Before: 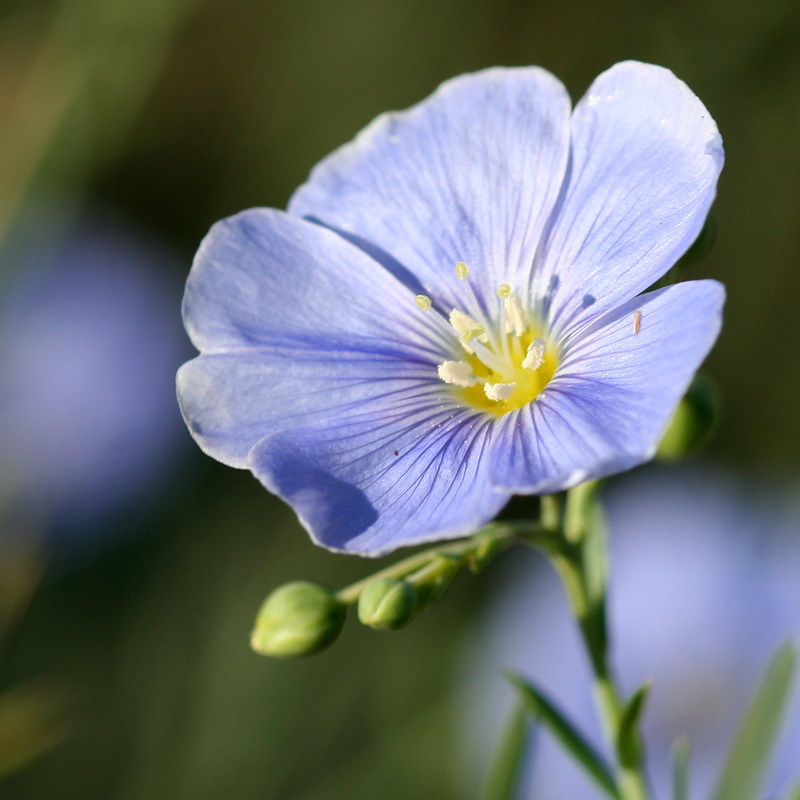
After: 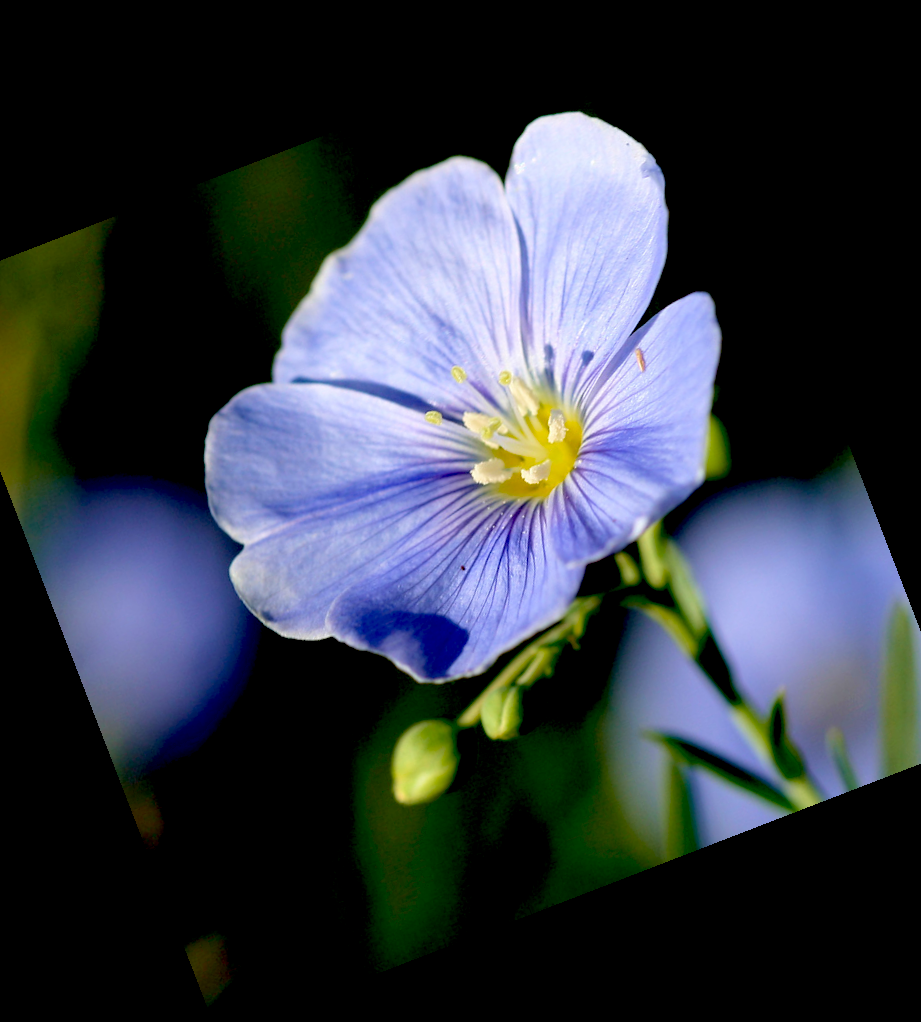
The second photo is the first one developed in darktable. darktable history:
velvia: on, module defaults
exposure: black level correction 0.058, compensate highlight preservation false
crop and rotate: angle 21.13°, left 6.757%, right 4.2%, bottom 1.152%
